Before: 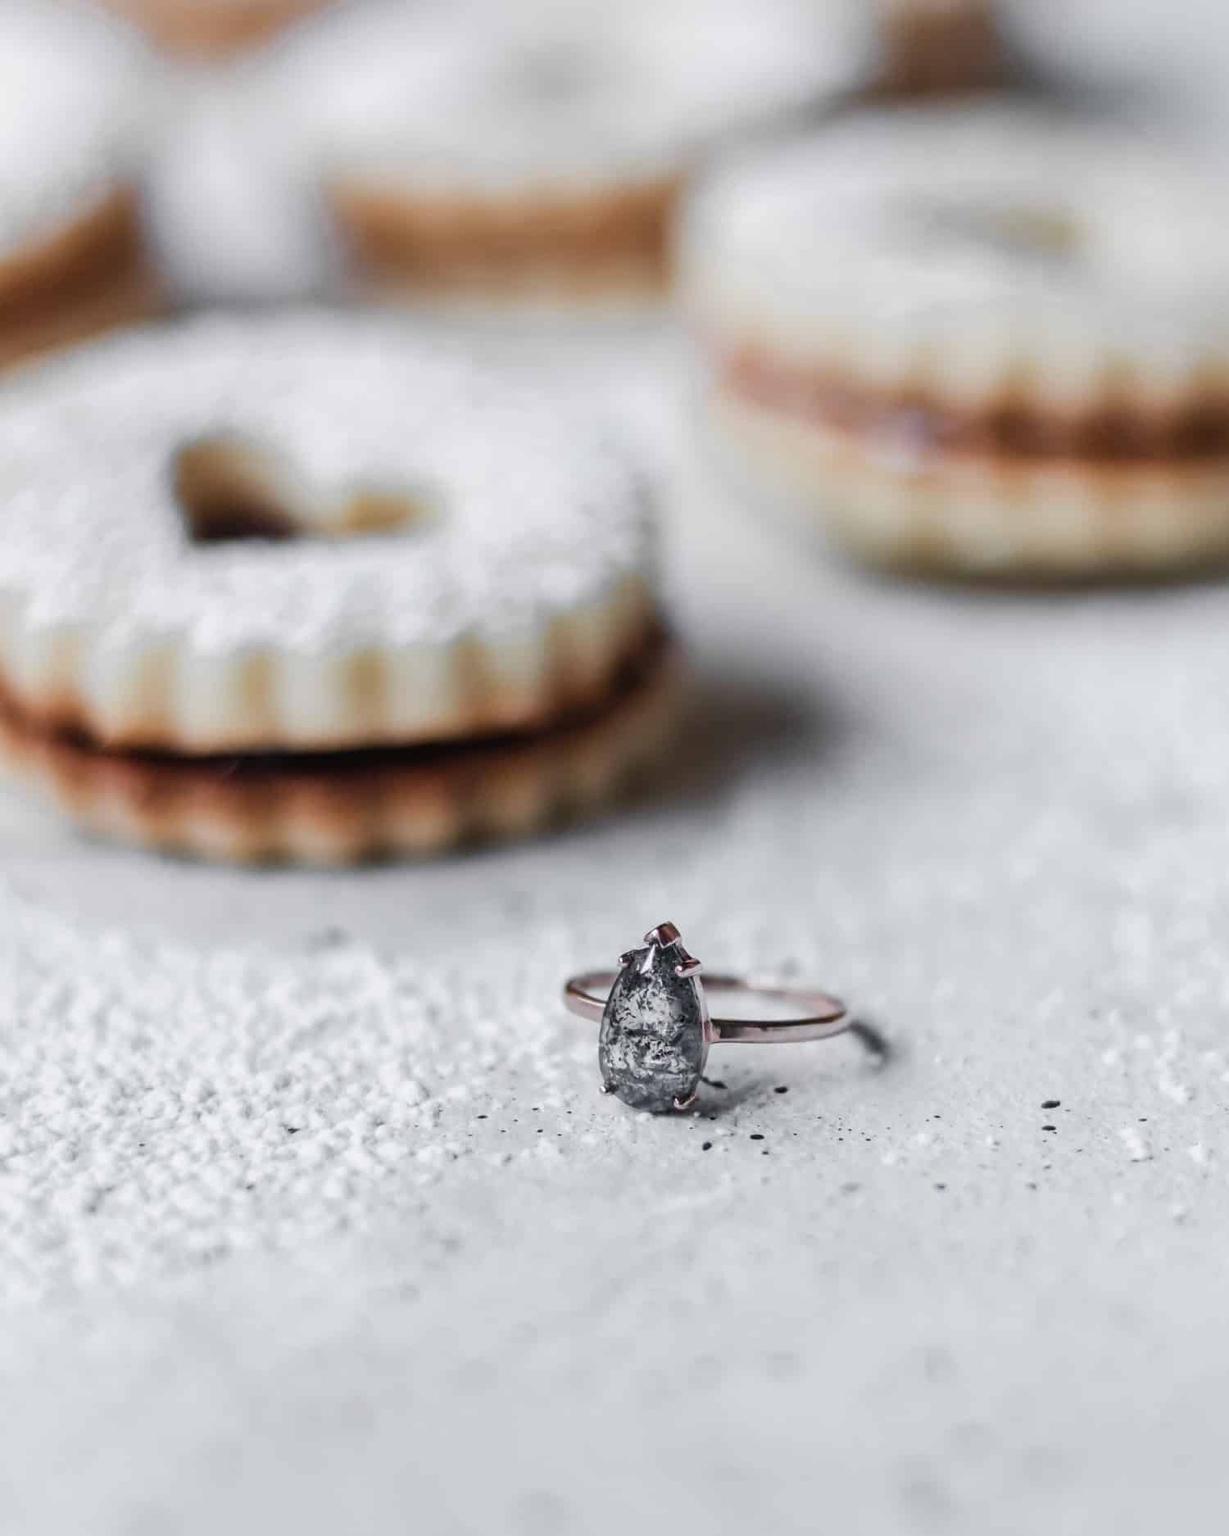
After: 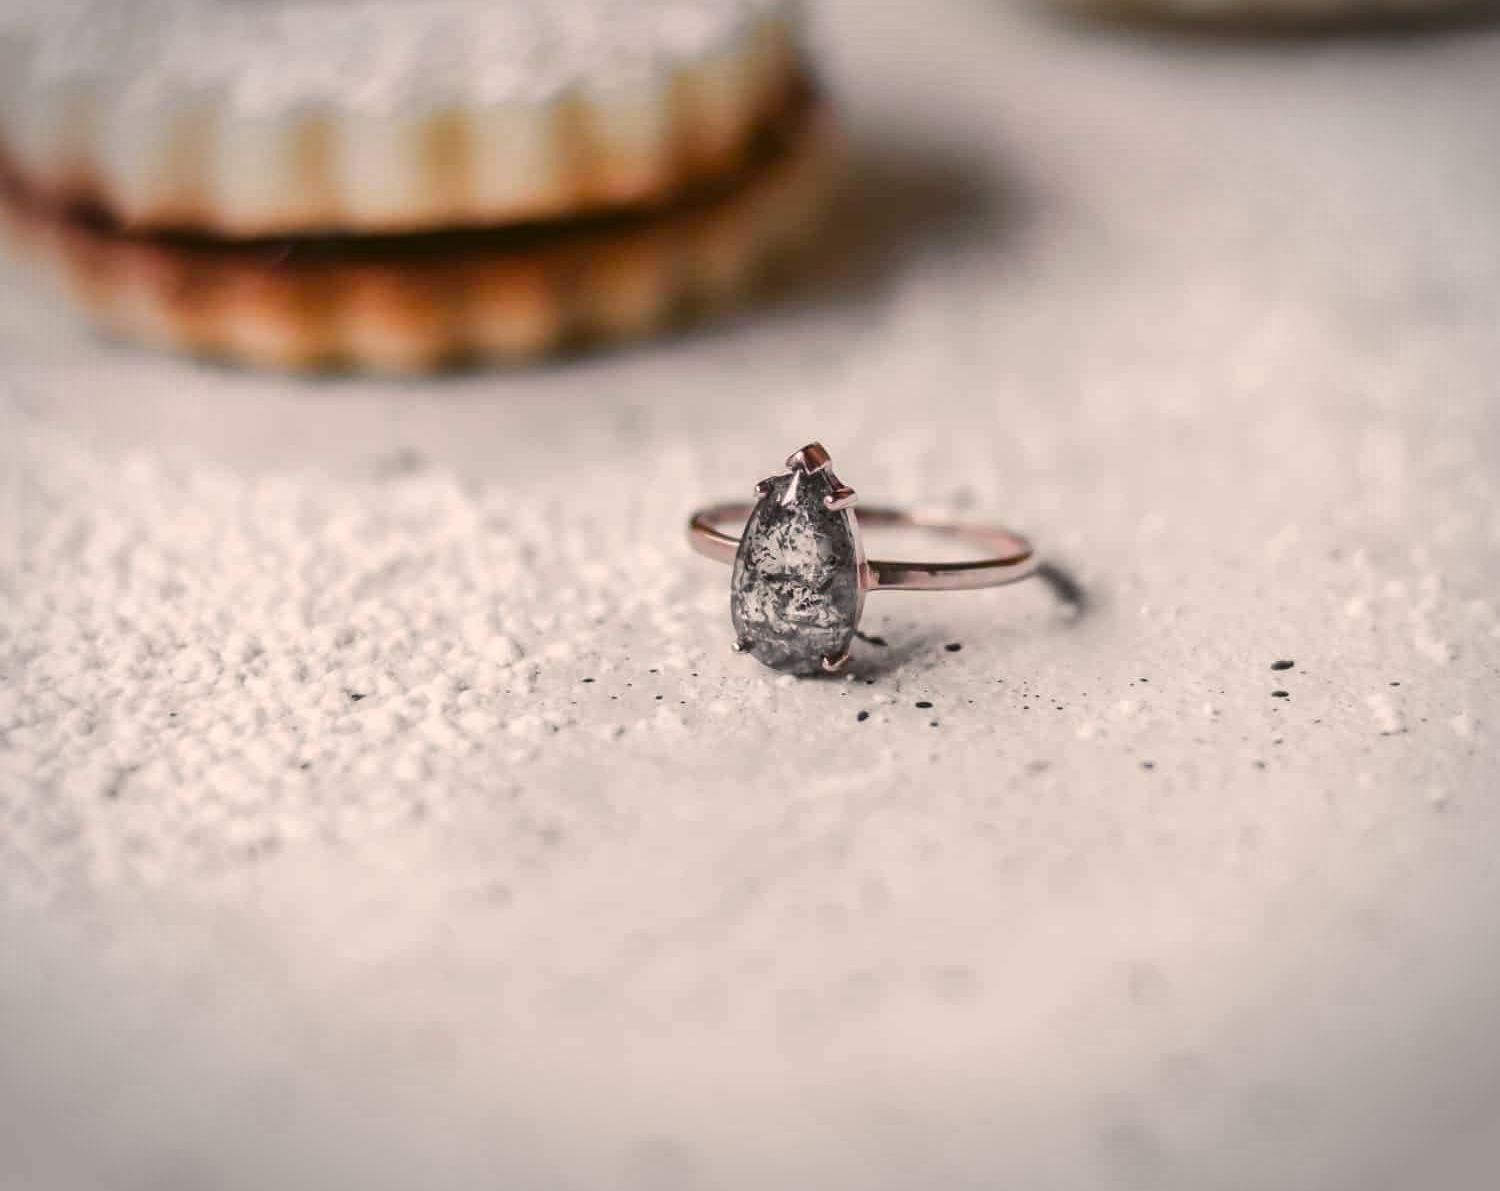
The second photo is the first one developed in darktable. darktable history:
color balance rgb: perceptual saturation grading › global saturation 20%, global vibrance 10%
white balance: red 1.127, blue 0.943
crop and rotate: top 36.435%
color balance: lift [1.004, 1.002, 1.002, 0.998], gamma [1, 1.007, 1.002, 0.993], gain [1, 0.977, 1.013, 1.023], contrast -3.64%
vignetting: automatic ratio true
